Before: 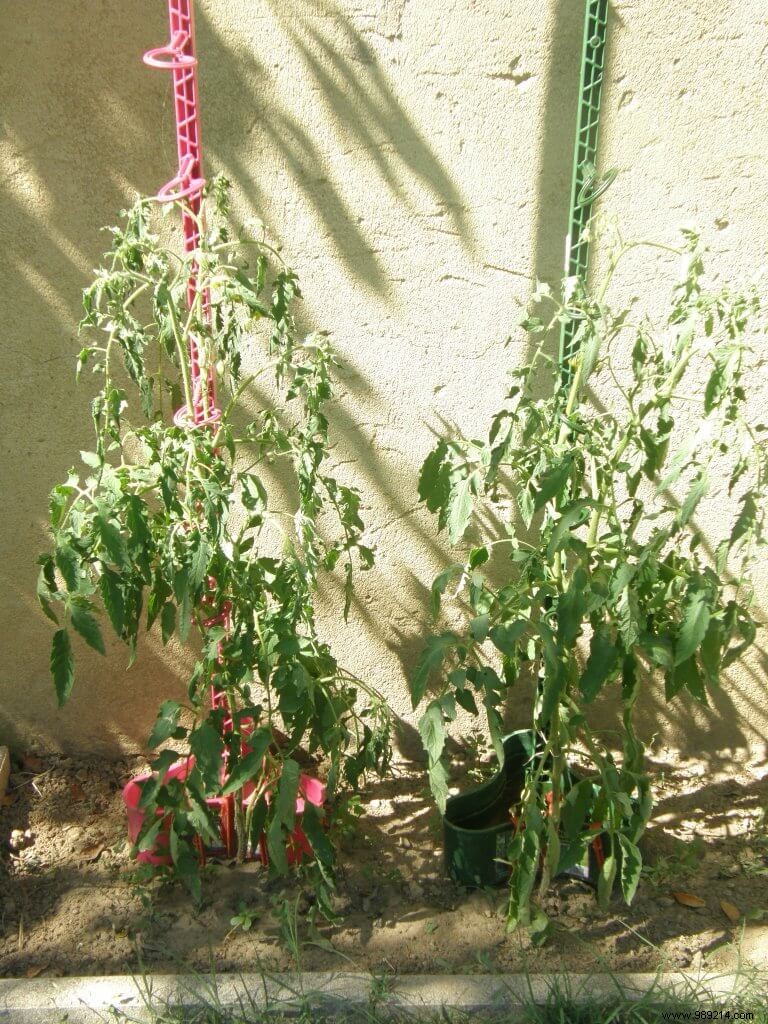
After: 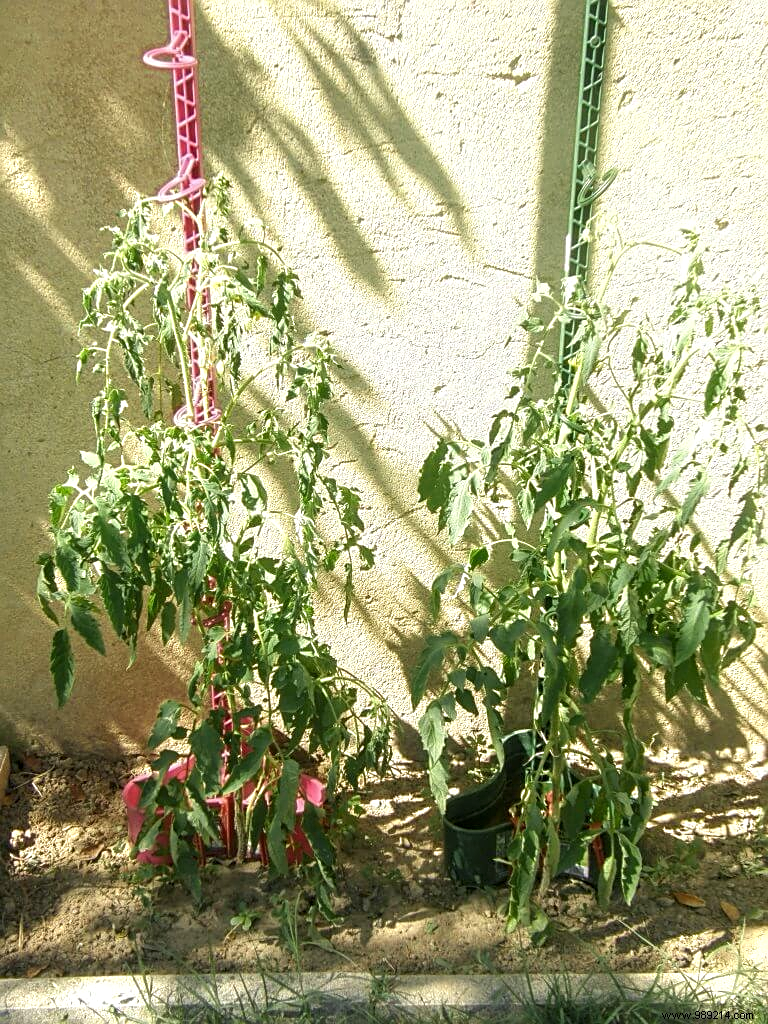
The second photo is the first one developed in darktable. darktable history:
local contrast: on, module defaults
color zones: curves: ch0 [(0, 0.485) (0.178, 0.476) (0.261, 0.623) (0.411, 0.403) (0.708, 0.603) (0.934, 0.412)]; ch1 [(0.003, 0.485) (0.149, 0.496) (0.229, 0.584) (0.326, 0.551) (0.484, 0.262) (0.757, 0.643)]
sharpen: on, module defaults
